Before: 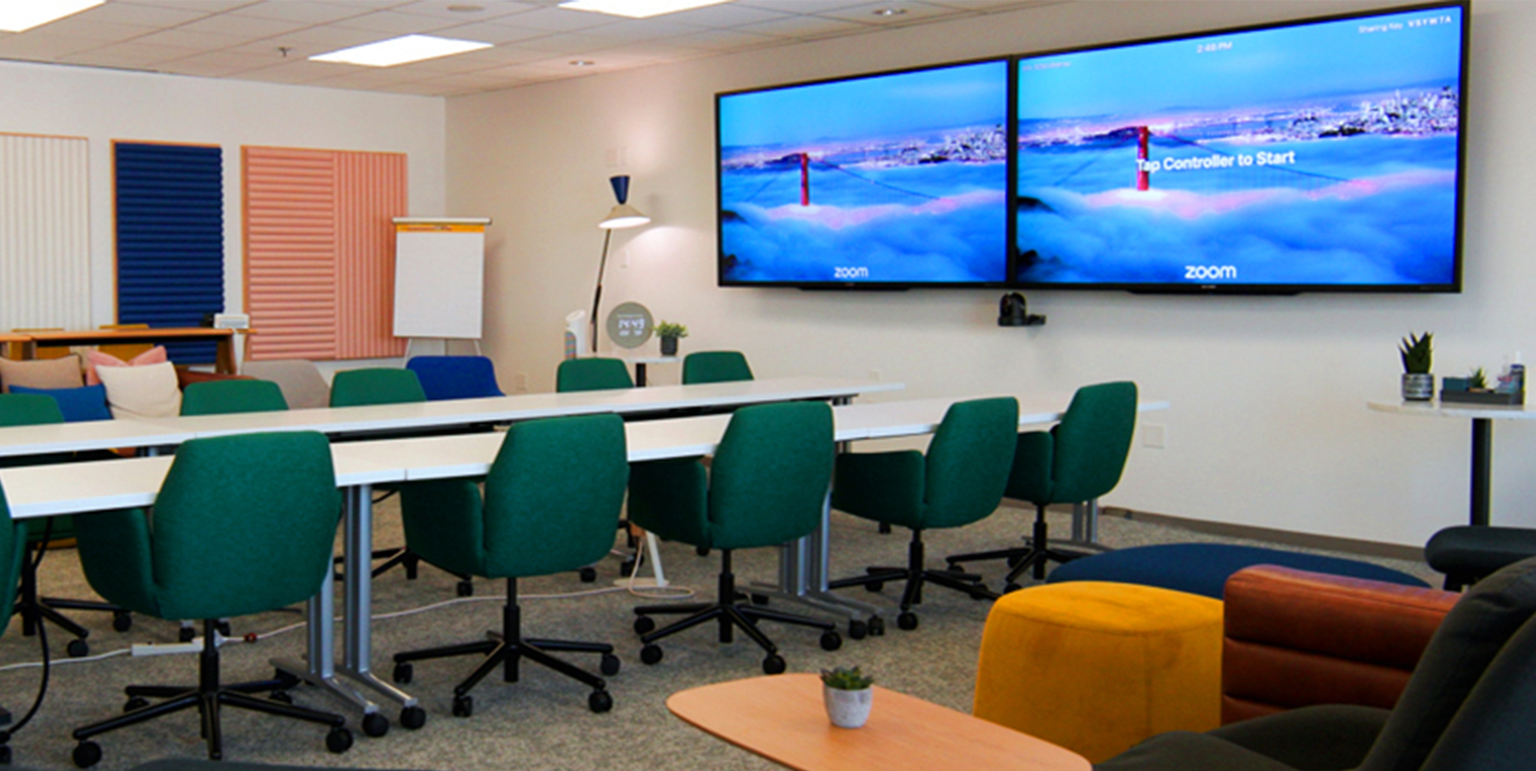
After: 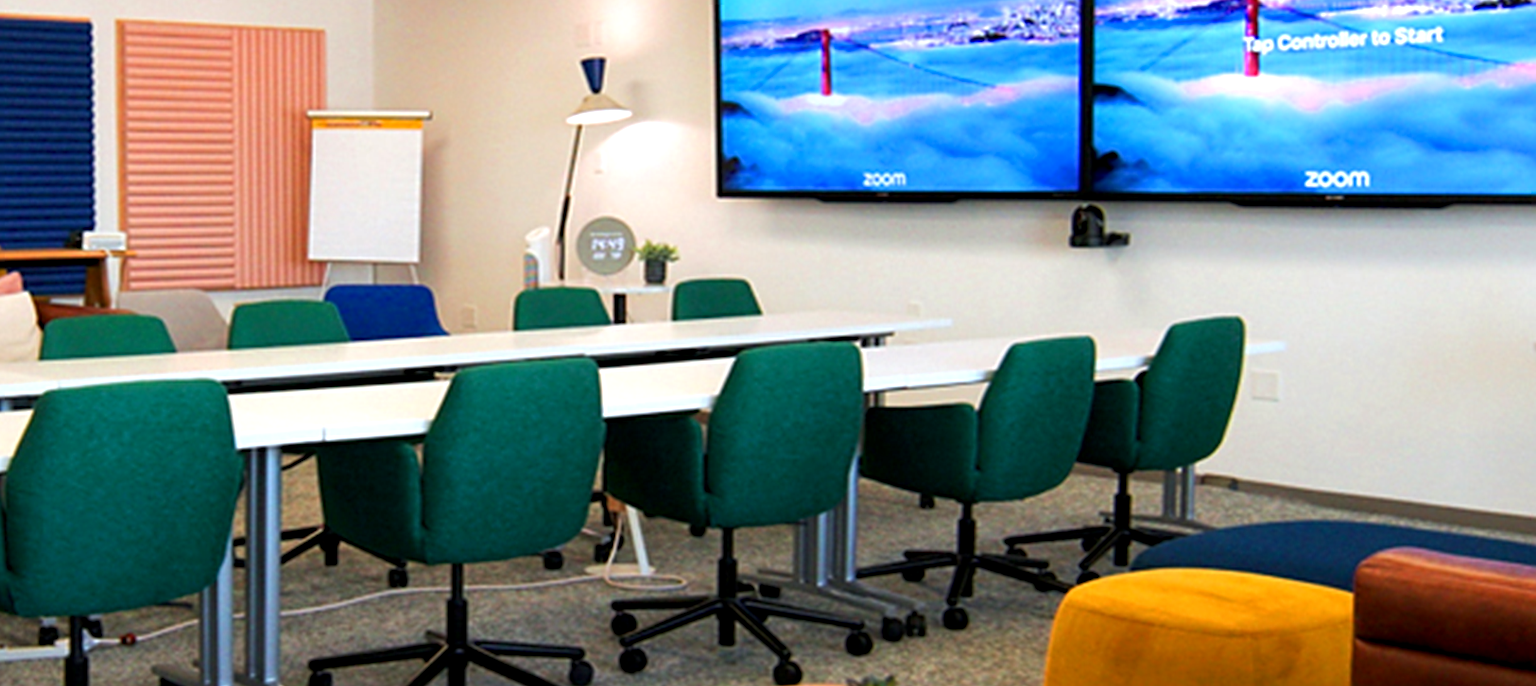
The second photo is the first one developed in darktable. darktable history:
crop: left 9.712%, top 16.928%, right 10.845%, bottom 12.332%
exposure: black level correction 0.001, exposure 0.5 EV, compensate exposure bias true, compensate highlight preservation false
local contrast: highlights 100%, shadows 100%, detail 120%, midtone range 0.2
sharpen: on, module defaults
